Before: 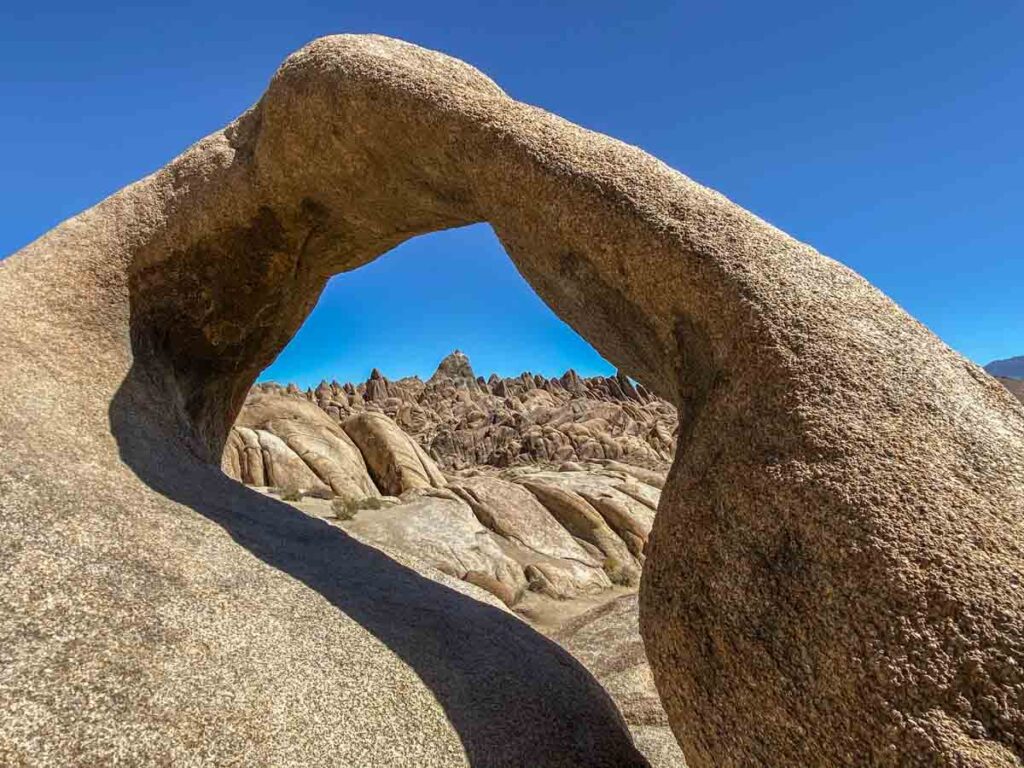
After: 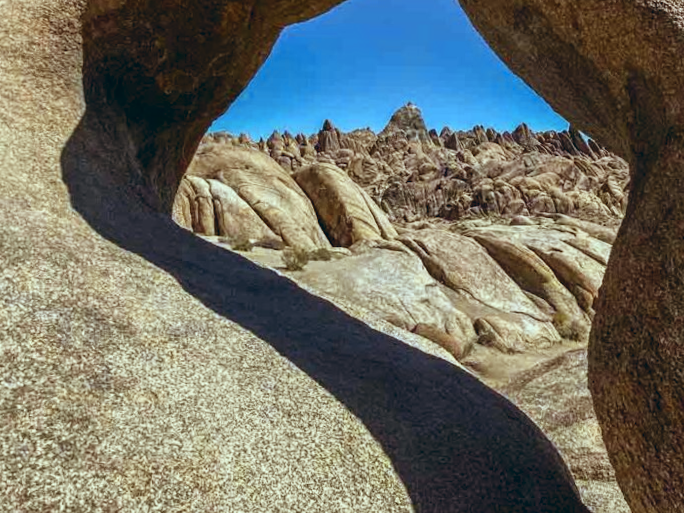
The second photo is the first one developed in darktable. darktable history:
color balance: lift [1.003, 0.993, 1.001, 1.007], gamma [1.018, 1.072, 0.959, 0.928], gain [0.974, 0.873, 1.031, 1.127]
crop and rotate: angle -0.82°, left 3.85%, top 31.828%, right 27.992%
tone curve: curves: ch0 [(0, 0) (0.227, 0.17) (0.766, 0.774) (1, 1)]; ch1 [(0, 0) (0.114, 0.127) (0.437, 0.452) (0.498, 0.495) (0.579, 0.576) (1, 1)]; ch2 [(0, 0) (0.233, 0.259) (0.493, 0.492) (0.568, 0.579) (1, 1)], color space Lab, independent channels, preserve colors none
